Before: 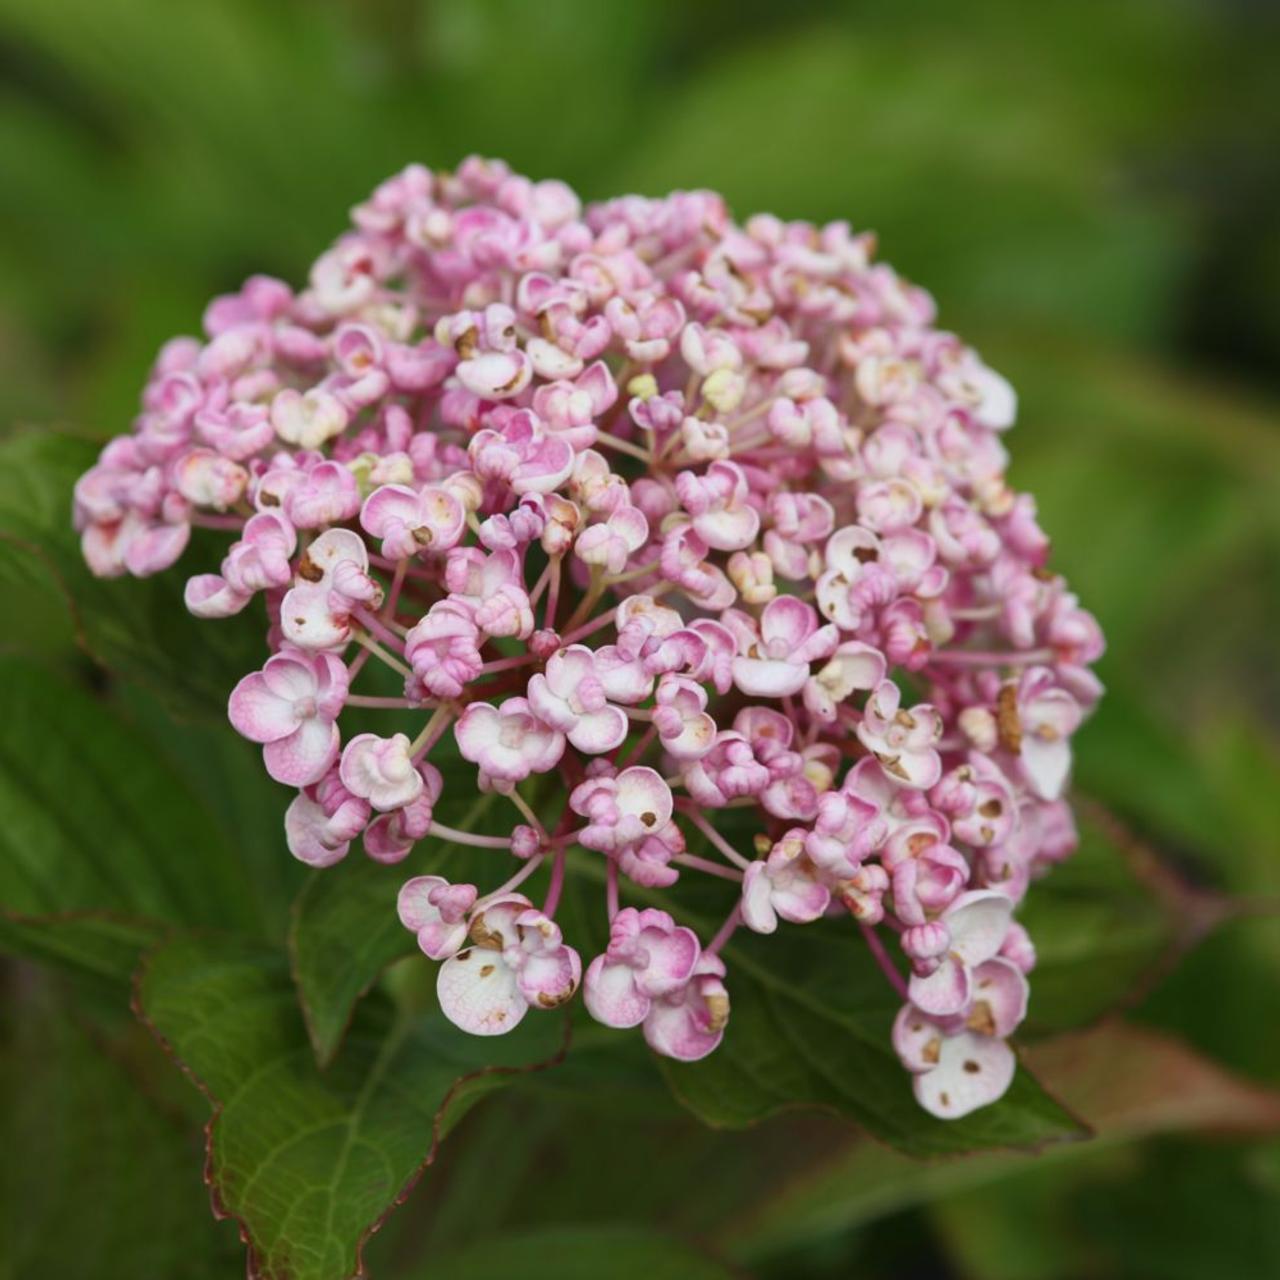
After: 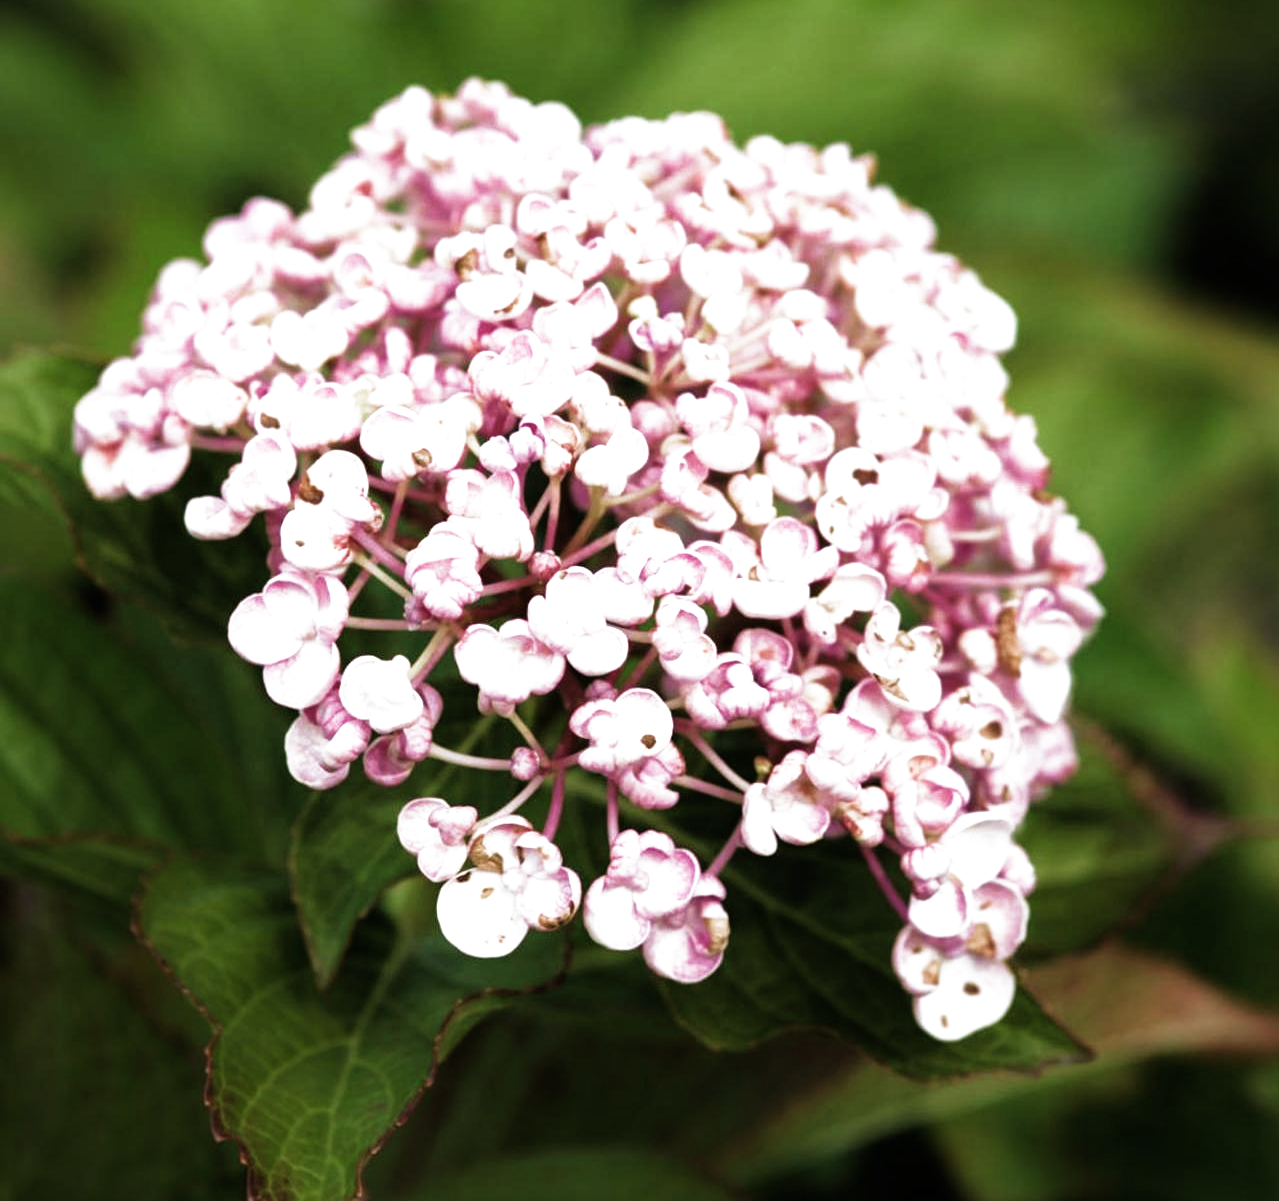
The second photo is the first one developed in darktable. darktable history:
crop and rotate: top 6.16%
tone equalizer: -8 EV -0.767 EV, -7 EV -0.697 EV, -6 EV -0.561 EV, -5 EV -0.37 EV, -3 EV 0.391 EV, -2 EV 0.6 EV, -1 EV 0.683 EV, +0 EV 0.763 EV
filmic rgb: black relative exposure -7.99 EV, white relative exposure 2.19 EV, threshold 2.98 EV, hardness 6.92, color science v4 (2020), enable highlight reconstruction true
velvia: on, module defaults
